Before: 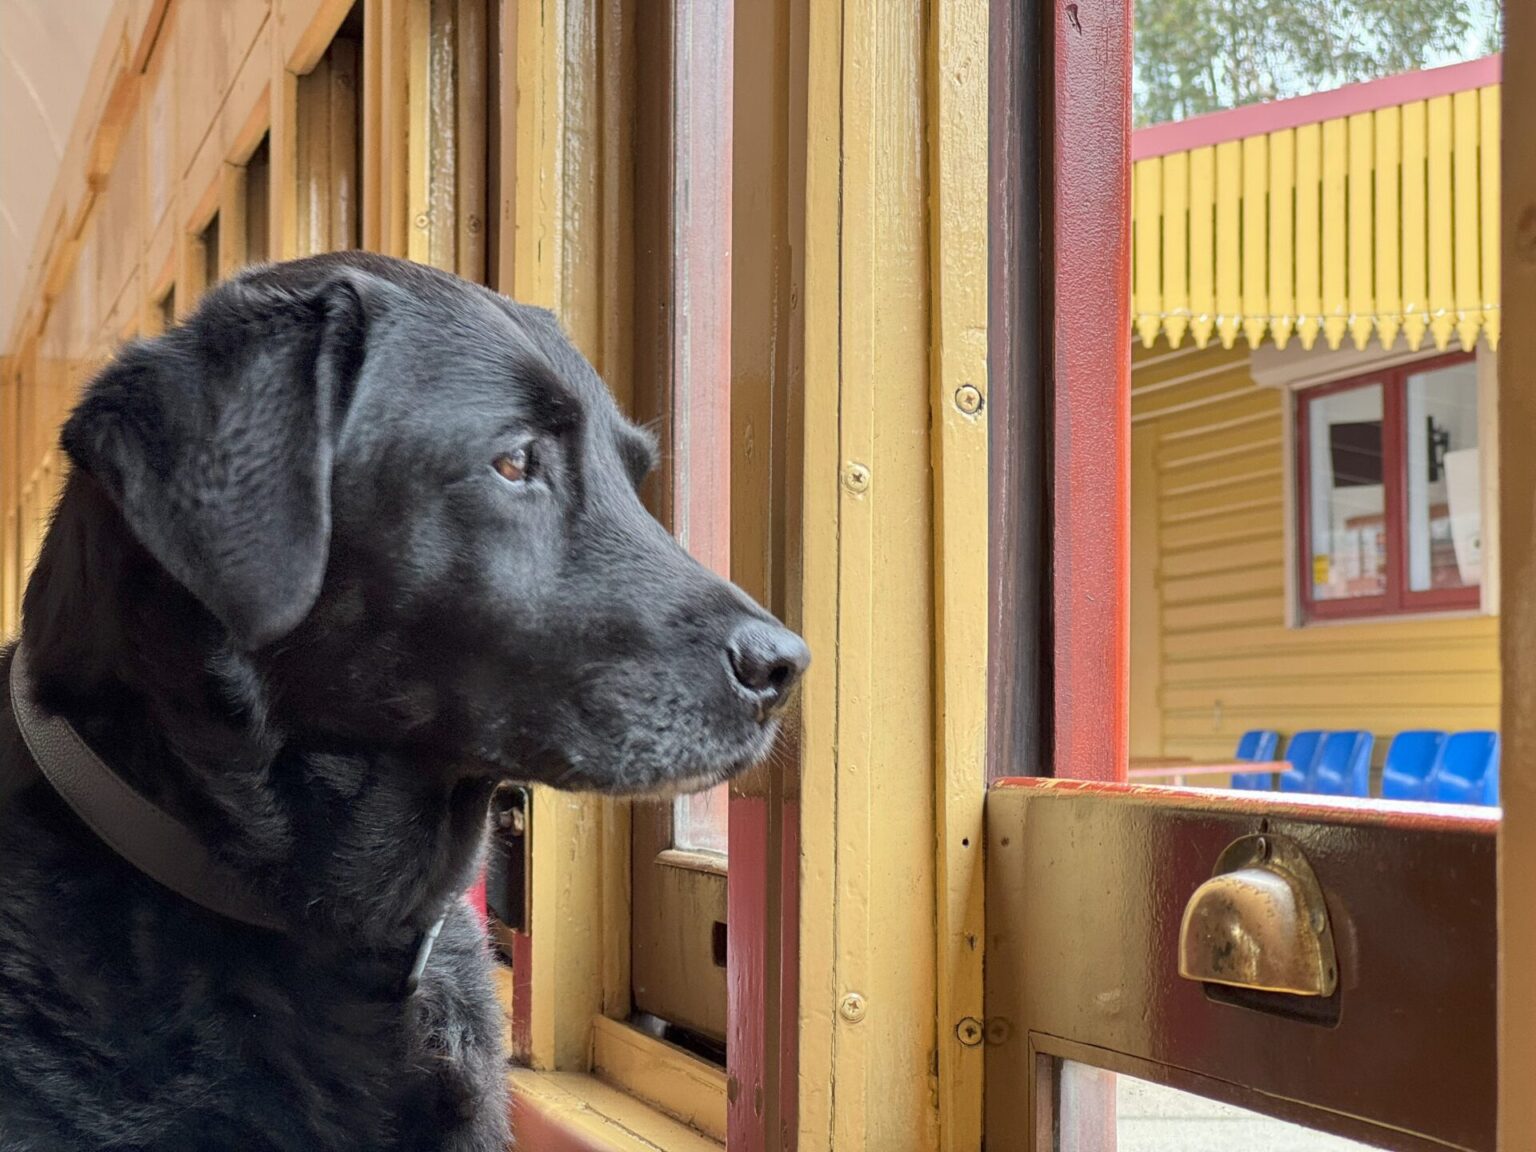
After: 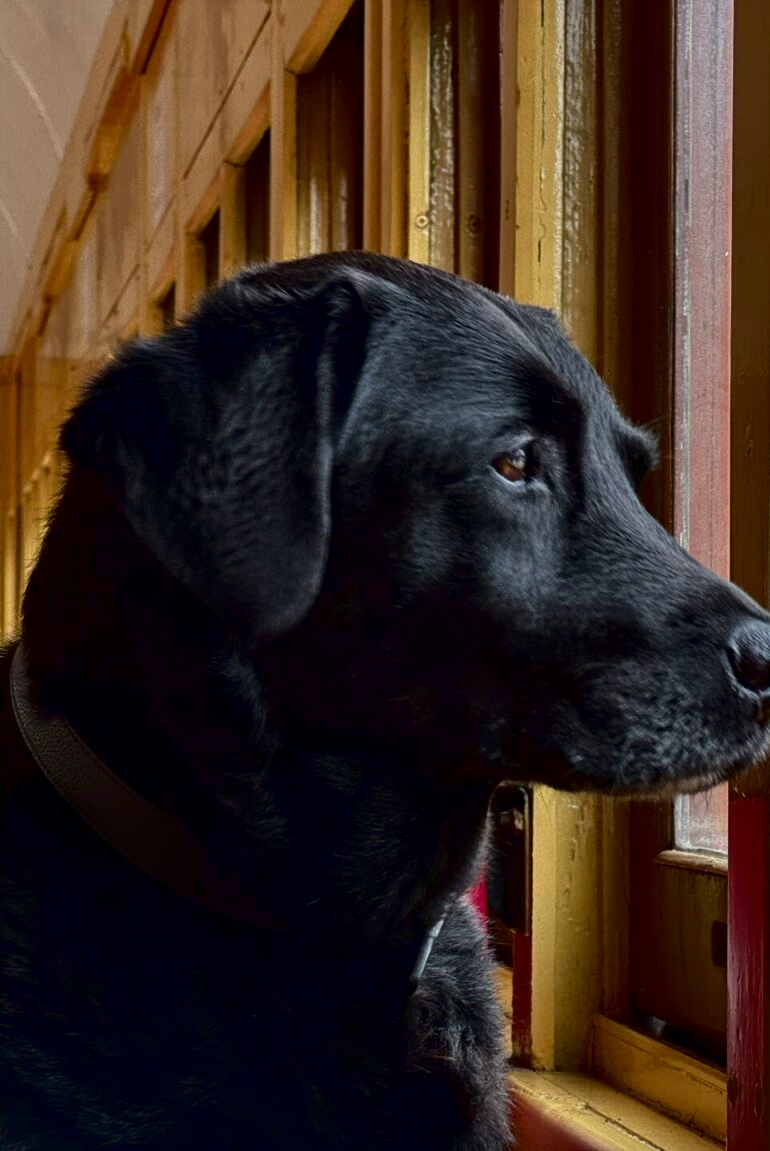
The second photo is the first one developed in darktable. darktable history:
local contrast: mode bilateral grid, contrast 21, coarseness 50, detail 120%, midtone range 0.2
crop and rotate: left 0.041%, right 49.809%
contrast brightness saturation: contrast 0.094, brightness -0.606, saturation 0.166
